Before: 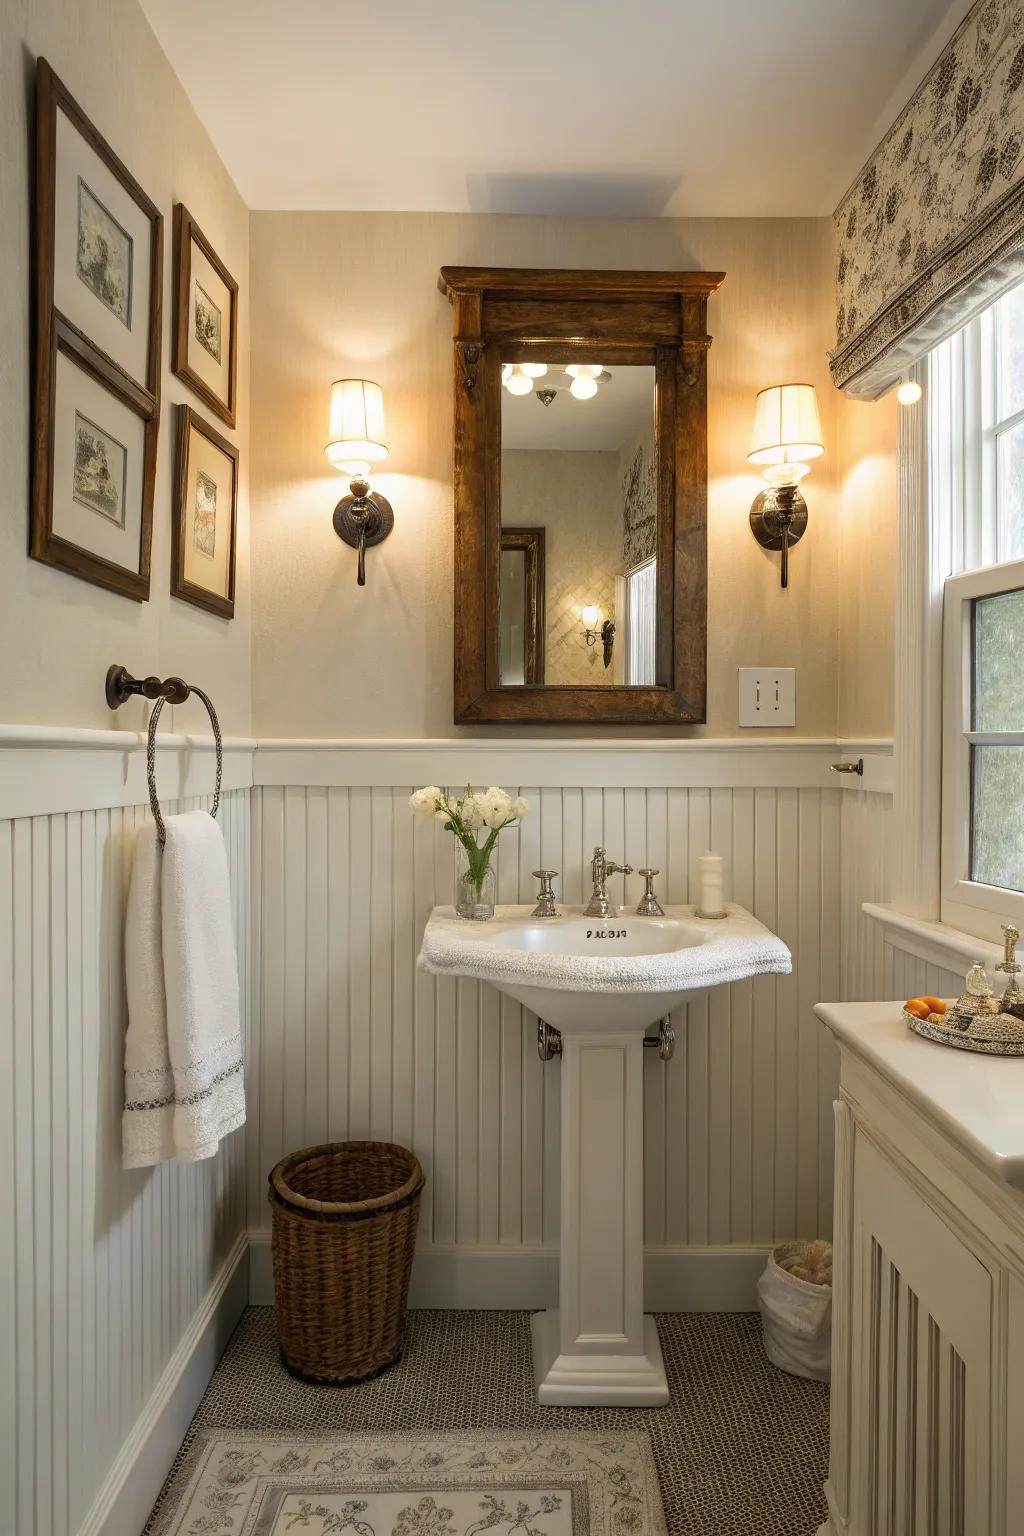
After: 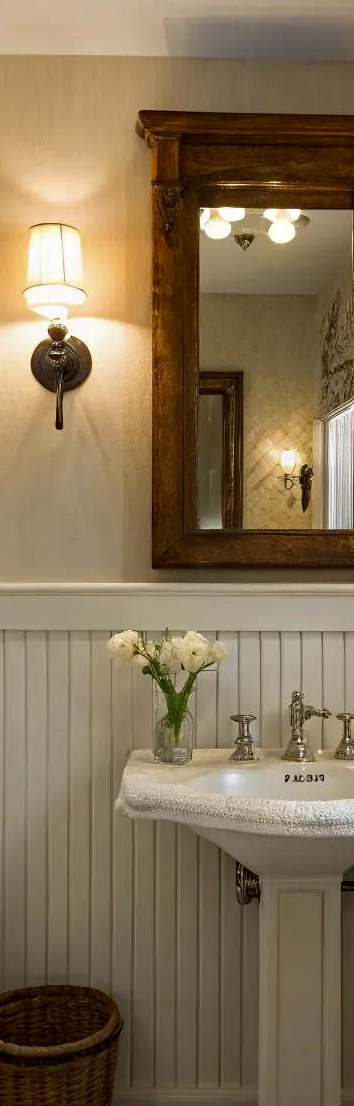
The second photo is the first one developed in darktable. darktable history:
contrast brightness saturation: brightness -0.099
haze removal: compatibility mode true
crop and rotate: left 29.503%, top 10.175%, right 35.837%, bottom 17.775%
